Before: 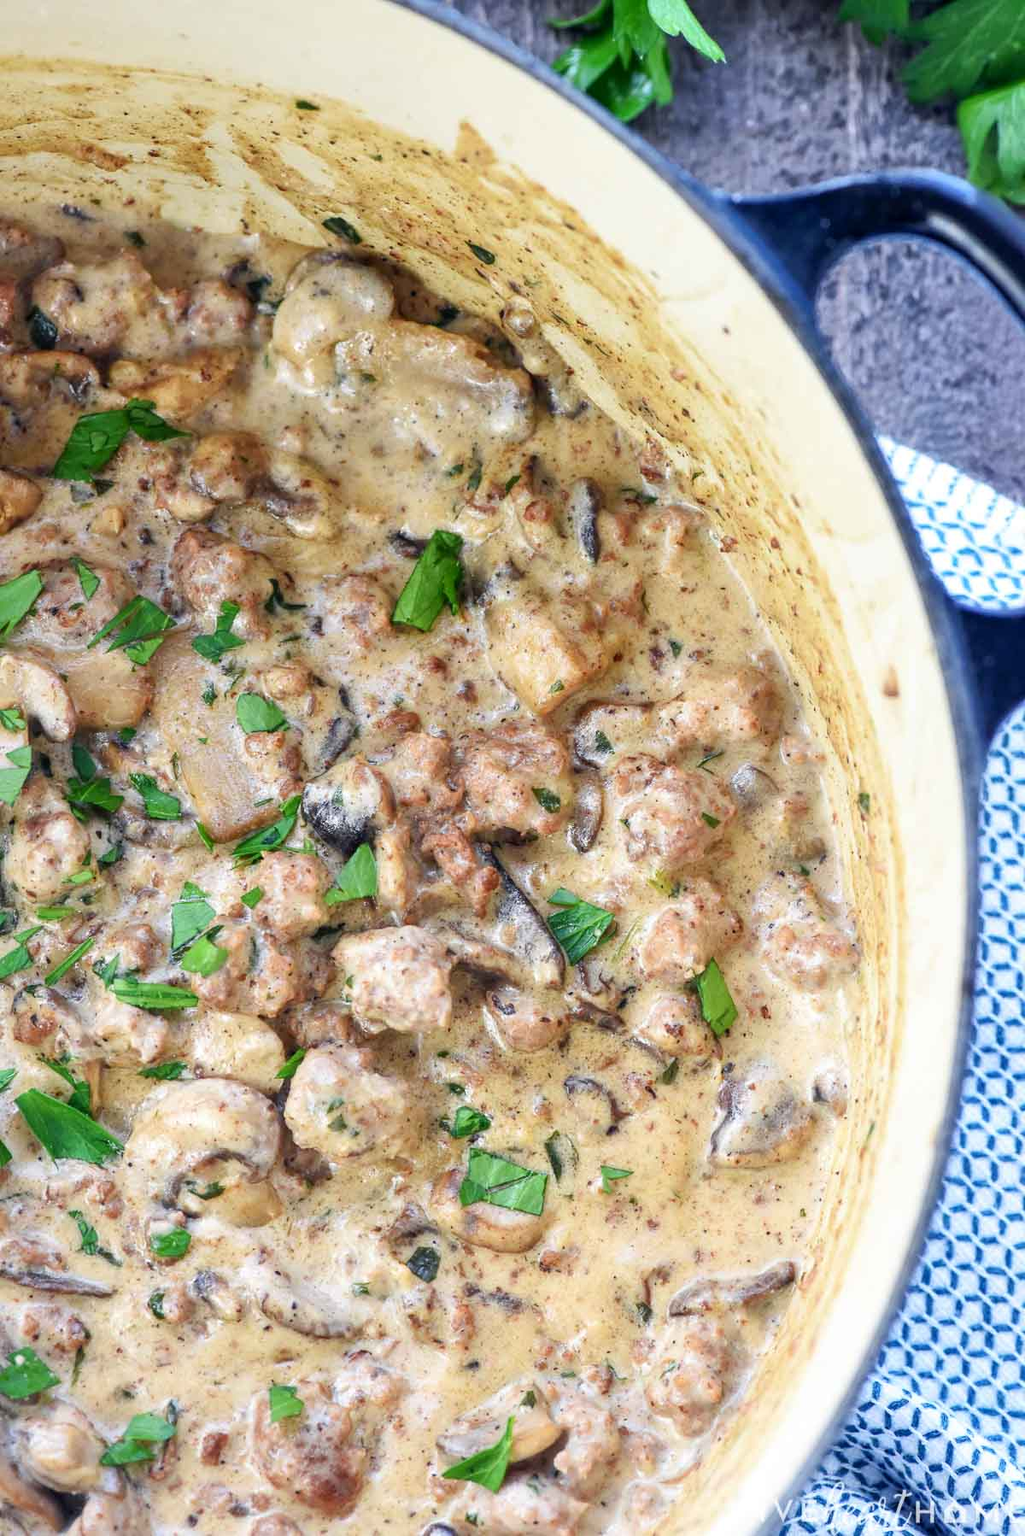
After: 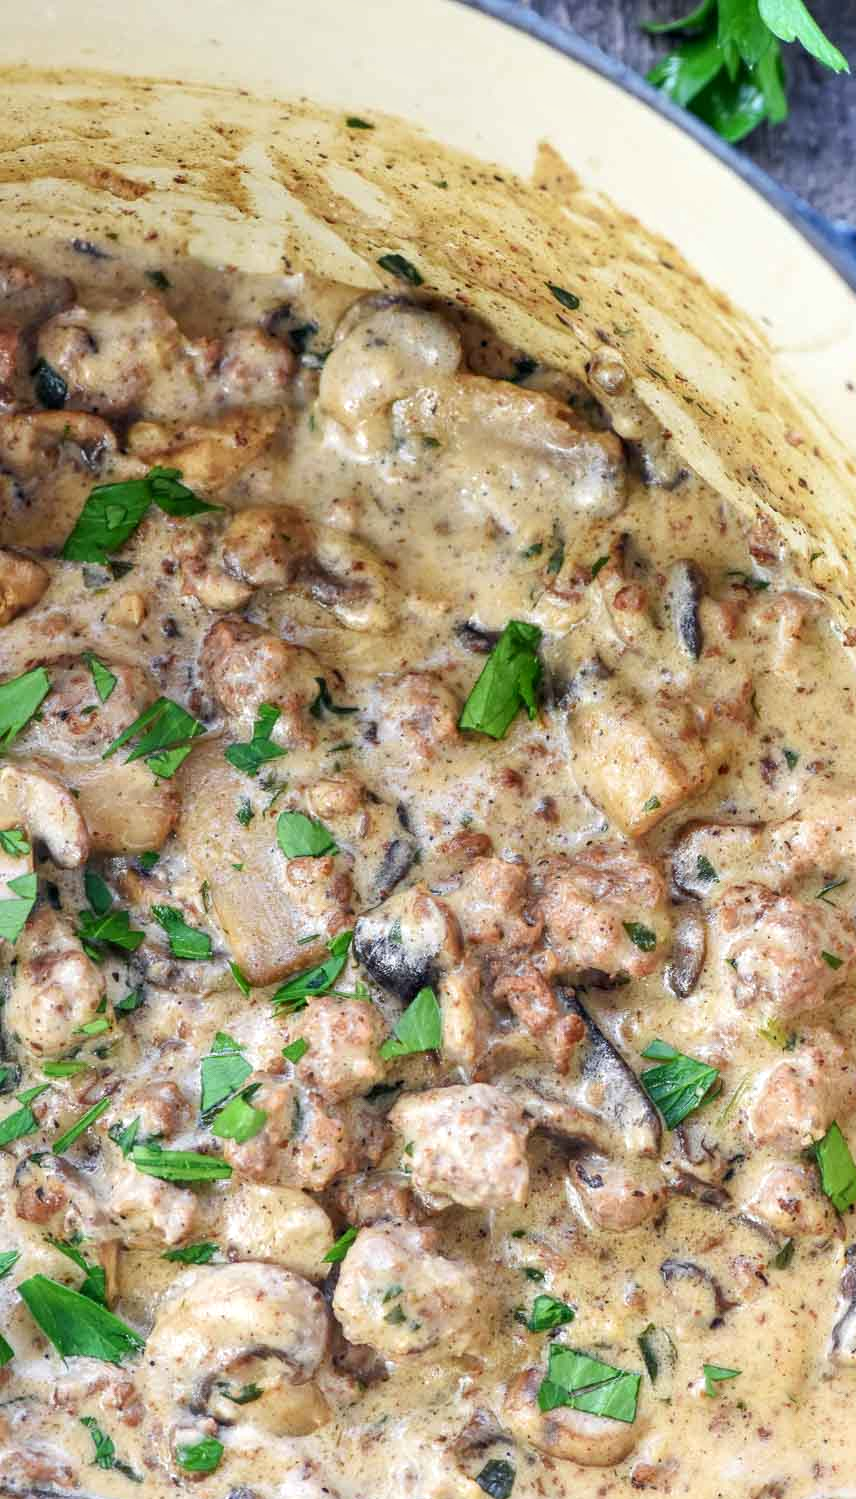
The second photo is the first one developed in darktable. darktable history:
crop: right 28.605%, bottom 16.591%
local contrast: highlights 107%, shadows 99%, detail 119%, midtone range 0.2
